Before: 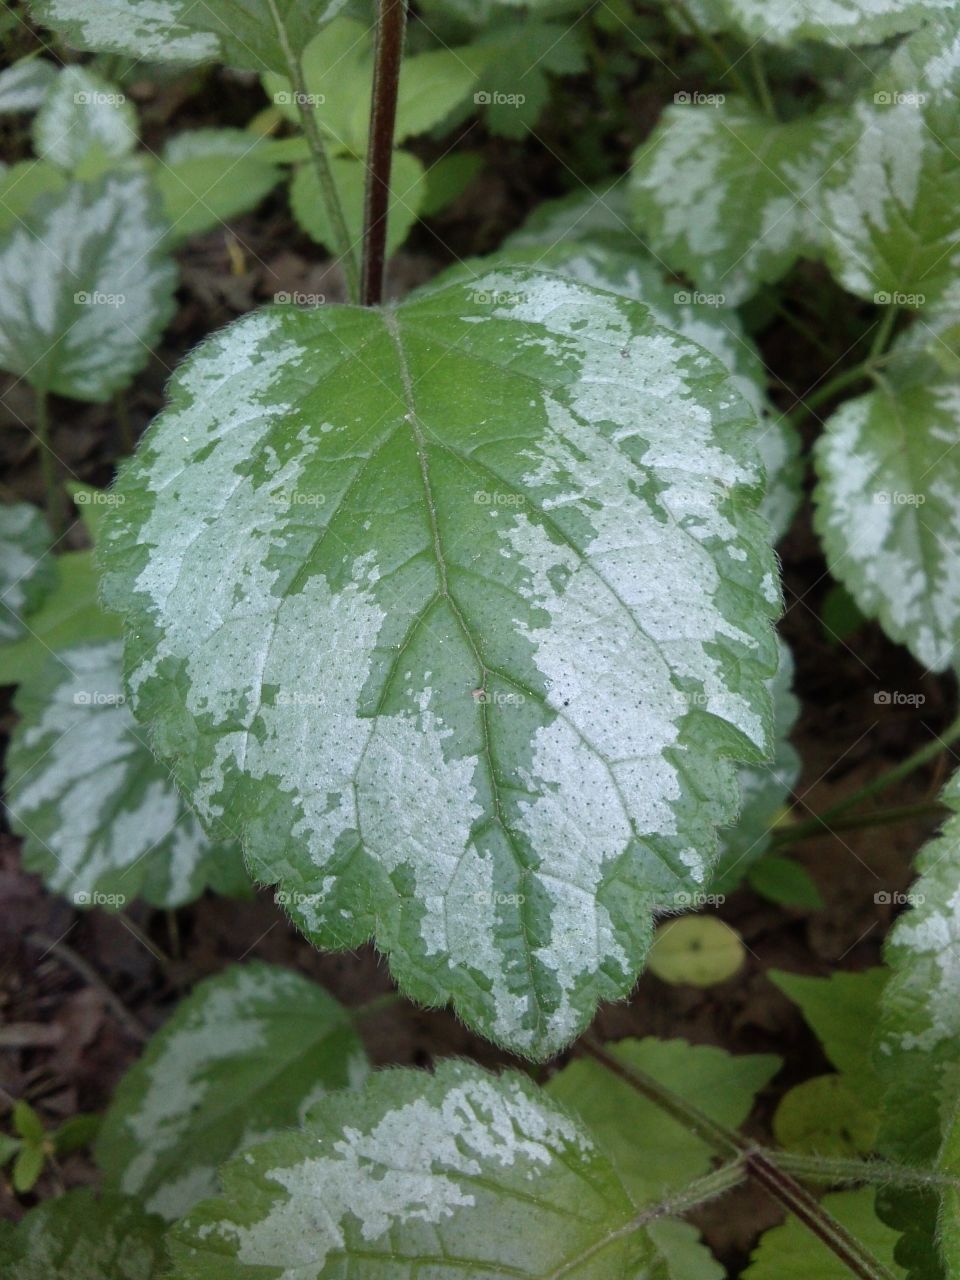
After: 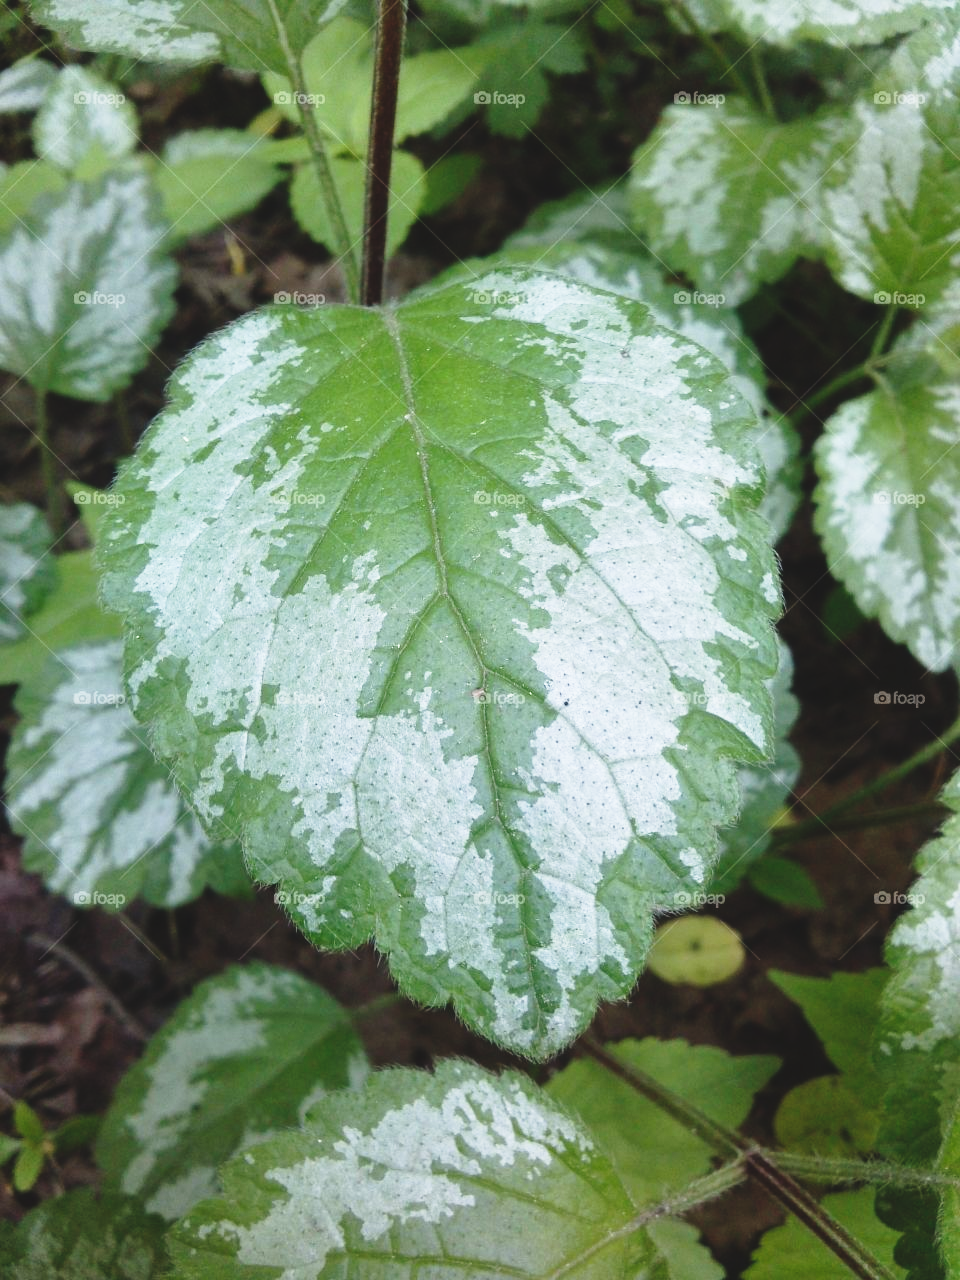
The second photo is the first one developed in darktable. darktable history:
exposure: black level correction -0.015, exposure -0.534 EV, compensate highlight preservation false
base curve: curves: ch0 [(0, 0) (0.026, 0.03) (0.109, 0.232) (0.351, 0.748) (0.669, 0.968) (1, 1)], preserve colors none
